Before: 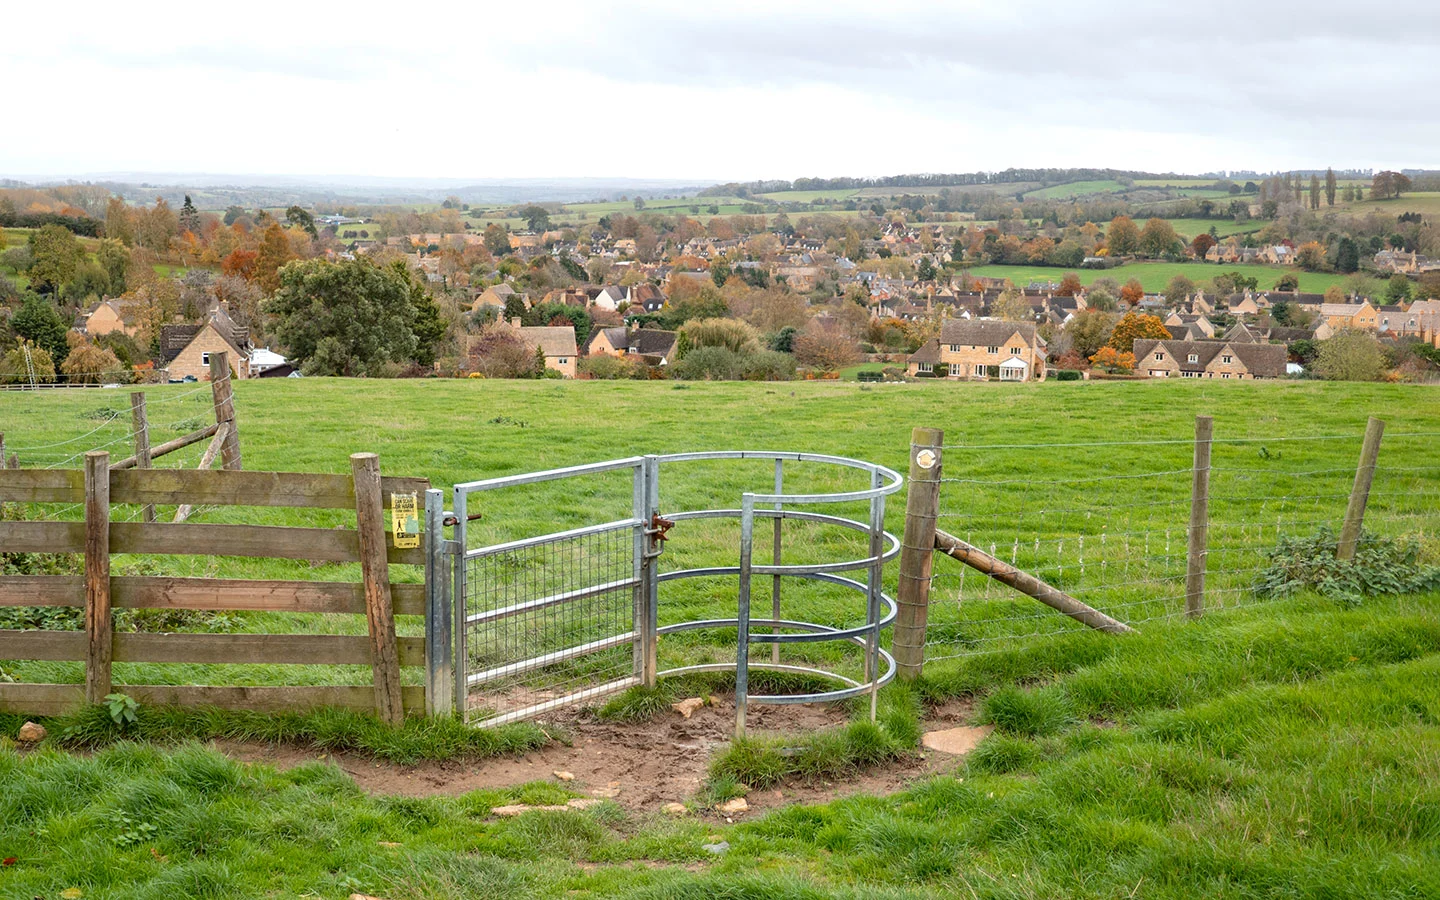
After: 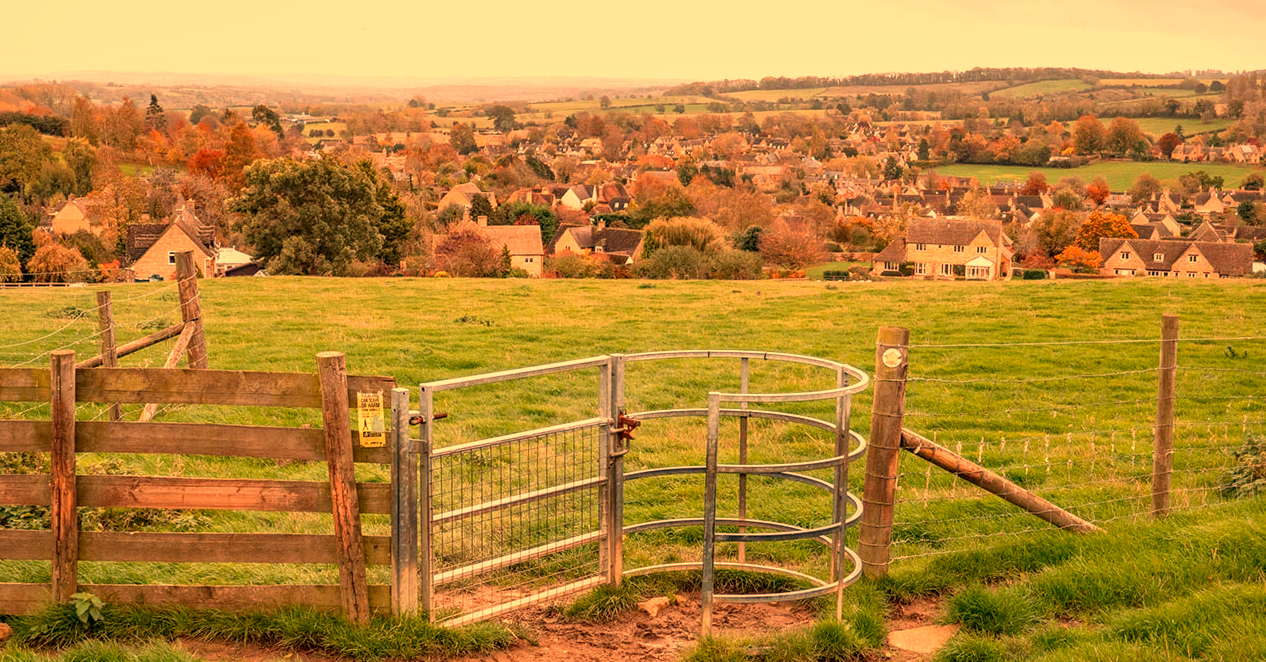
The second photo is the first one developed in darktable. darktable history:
local contrast: on, module defaults
white balance: red 1.467, blue 0.684
shadows and highlights: radius 121.13, shadows 21.4, white point adjustment -9.72, highlights -14.39, soften with gaussian
crop and rotate: left 2.425%, top 11.305%, right 9.6%, bottom 15.08%
